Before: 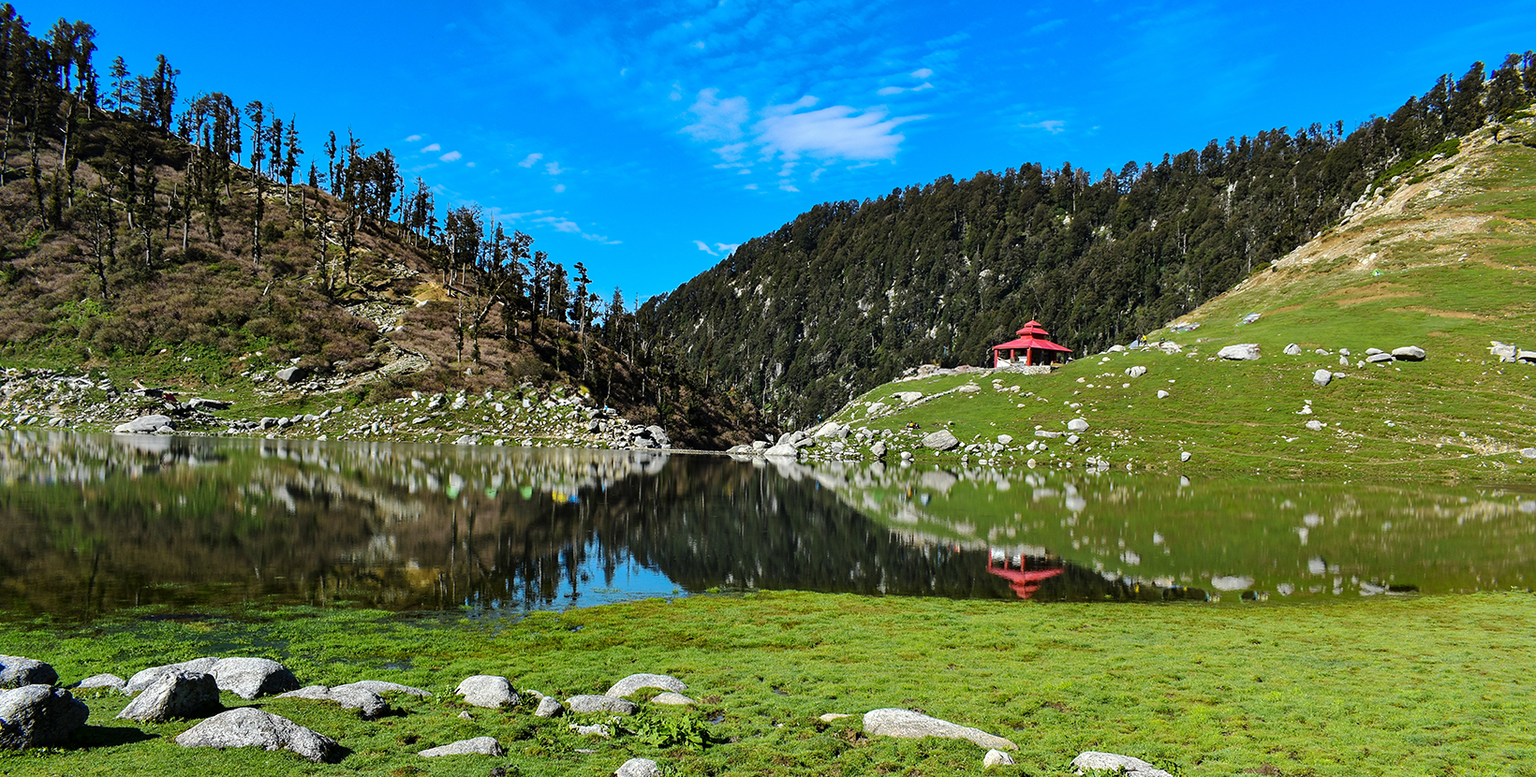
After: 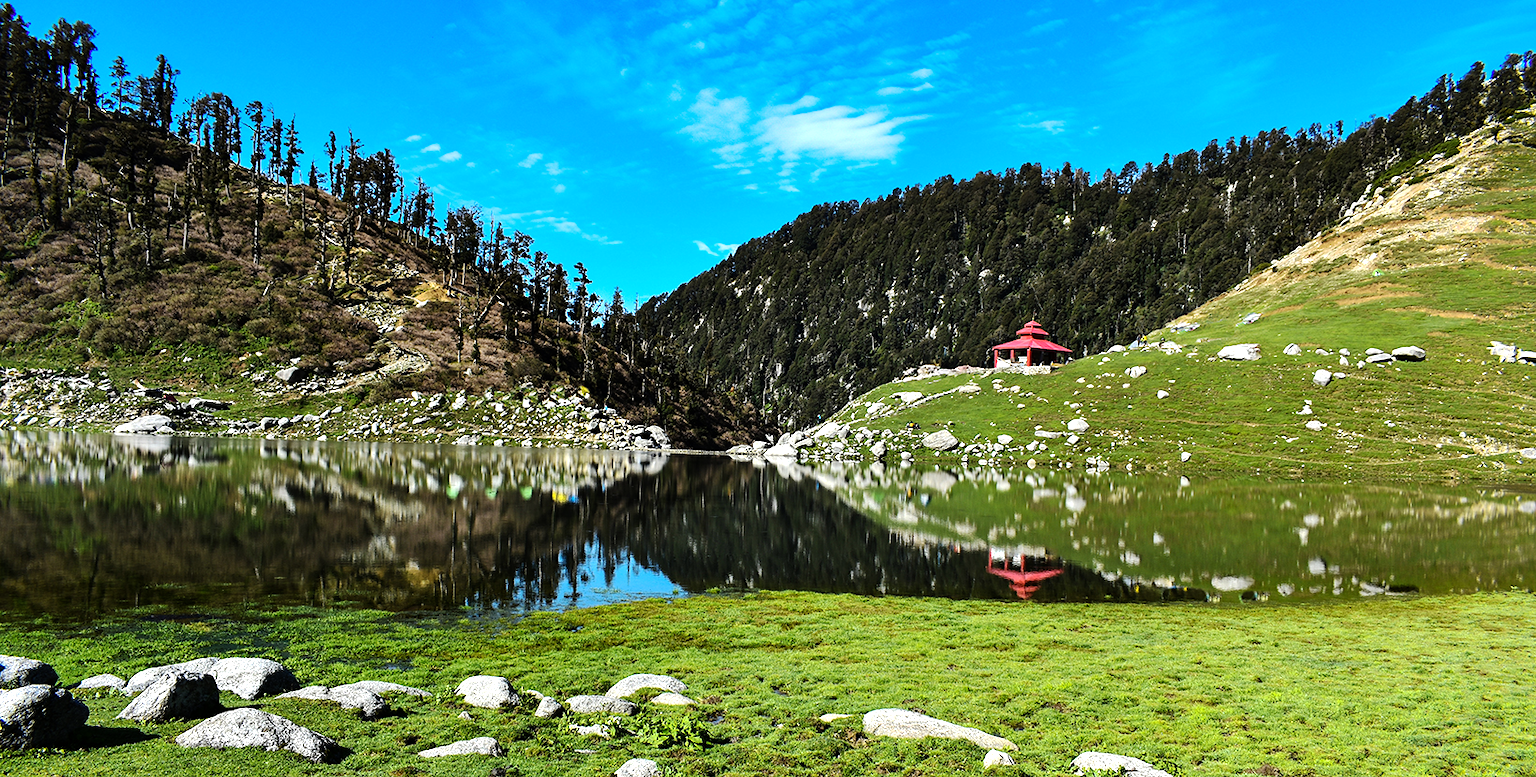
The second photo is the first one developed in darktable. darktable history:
tone equalizer: -8 EV -0.784 EV, -7 EV -0.739 EV, -6 EV -0.633 EV, -5 EV -0.376 EV, -3 EV 0.375 EV, -2 EV 0.6 EV, -1 EV 0.681 EV, +0 EV 0.745 EV, edges refinement/feathering 500, mask exposure compensation -1.57 EV, preserve details no
